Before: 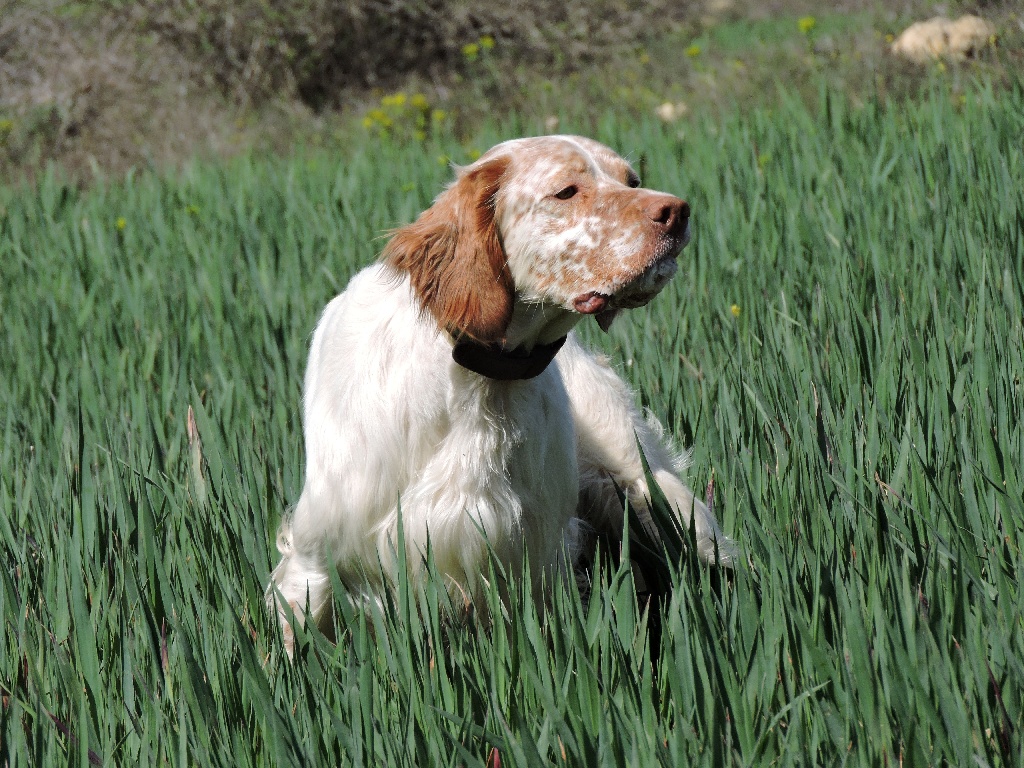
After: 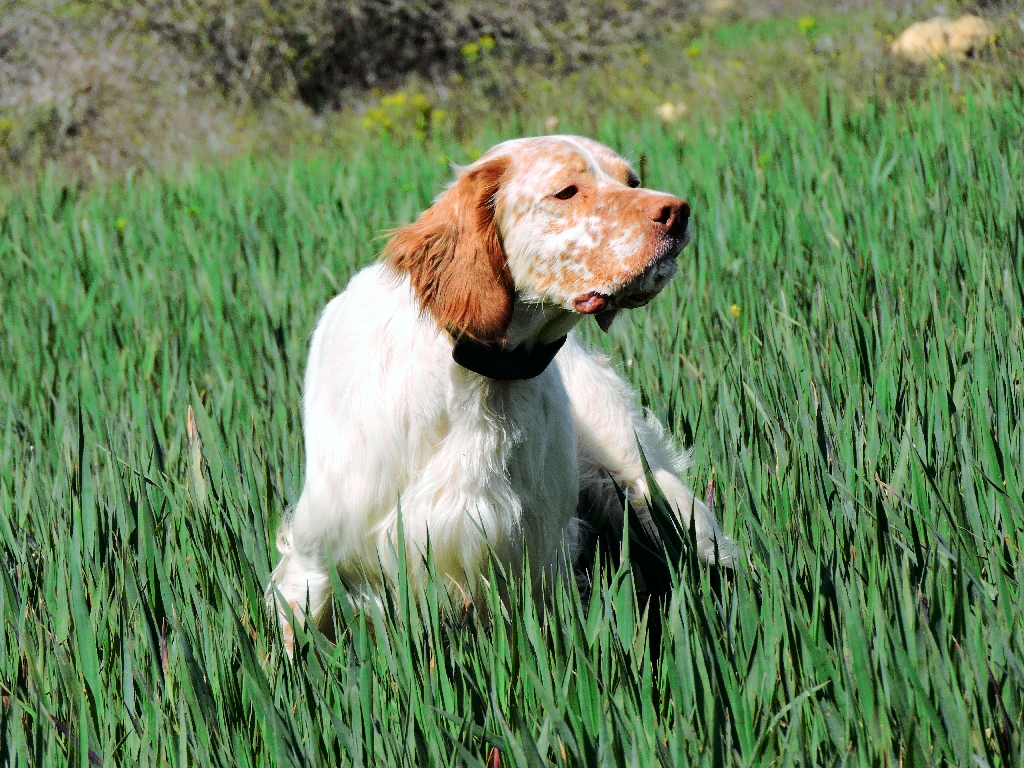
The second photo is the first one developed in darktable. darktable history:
tone curve: curves: ch0 [(0, 0) (0.051, 0.021) (0.11, 0.069) (0.25, 0.268) (0.427, 0.504) (0.715, 0.788) (0.908, 0.946) (1, 1)]; ch1 [(0, 0) (0.35, 0.29) (0.417, 0.352) (0.442, 0.421) (0.483, 0.474) (0.494, 0.485) (0.504, 0.501) (0.536, 0.551) (0.566, 0.596) (1, 1)]; ch2 [(0, 0) (0.48, 0.48) (0.504, 0.5) (0.53, 0.528) (0.554, 0.584) (0.642, 0.684) (0.824, 0.815) (1, 1)], color space Lab, independent channels, preserve colors none
